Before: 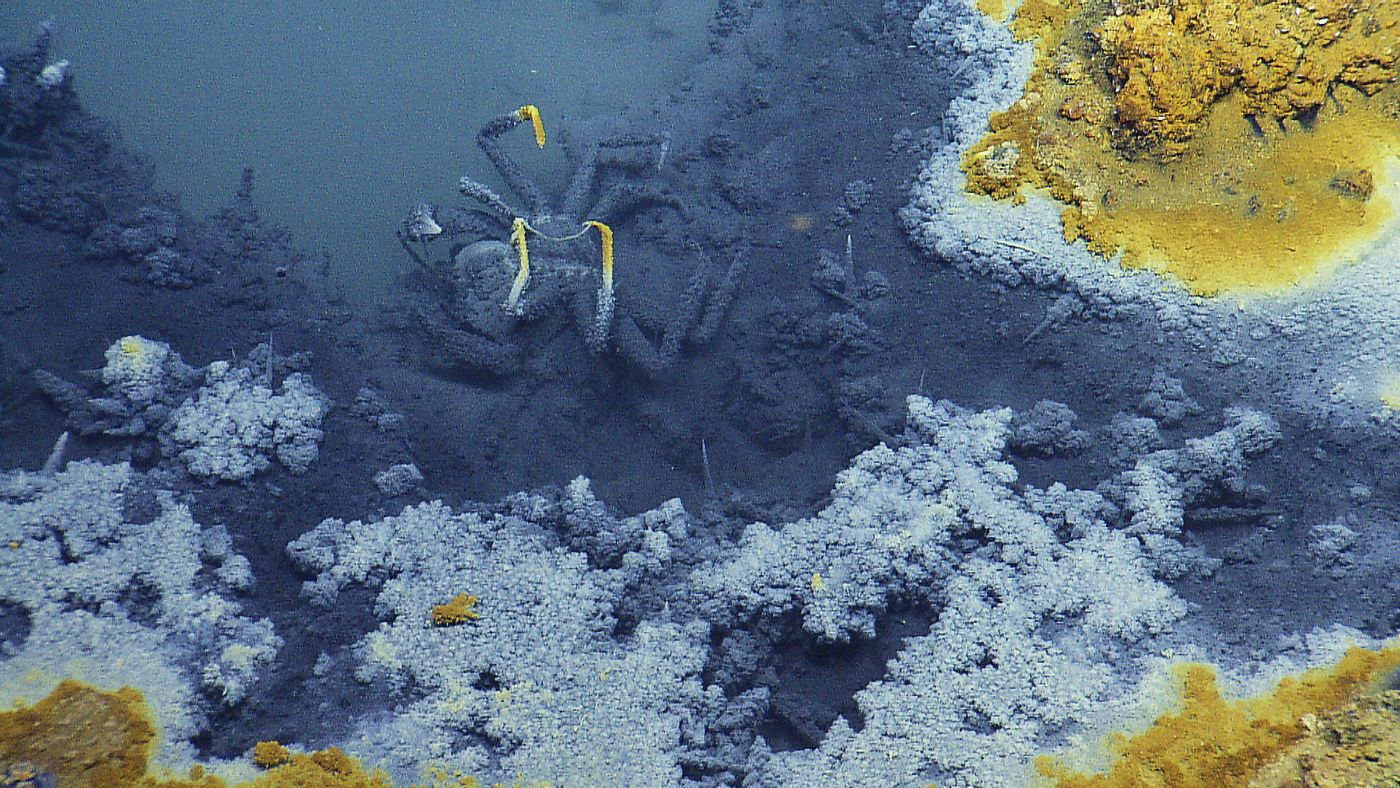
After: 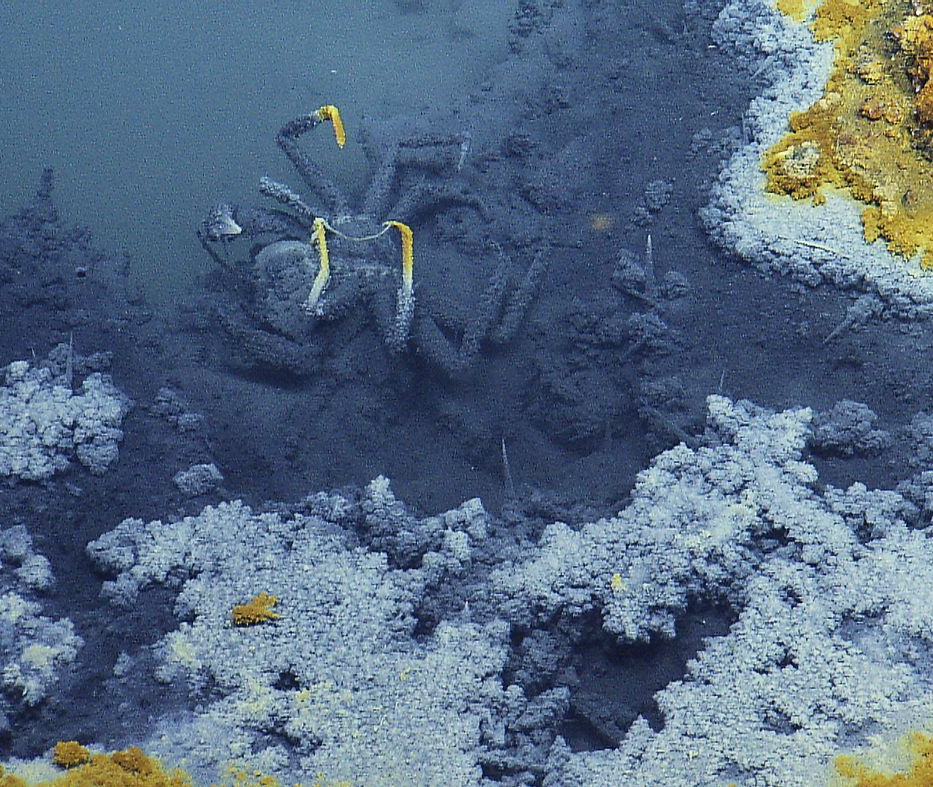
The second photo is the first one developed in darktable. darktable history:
crop and rotate: left 14.369%, right 18.954%
